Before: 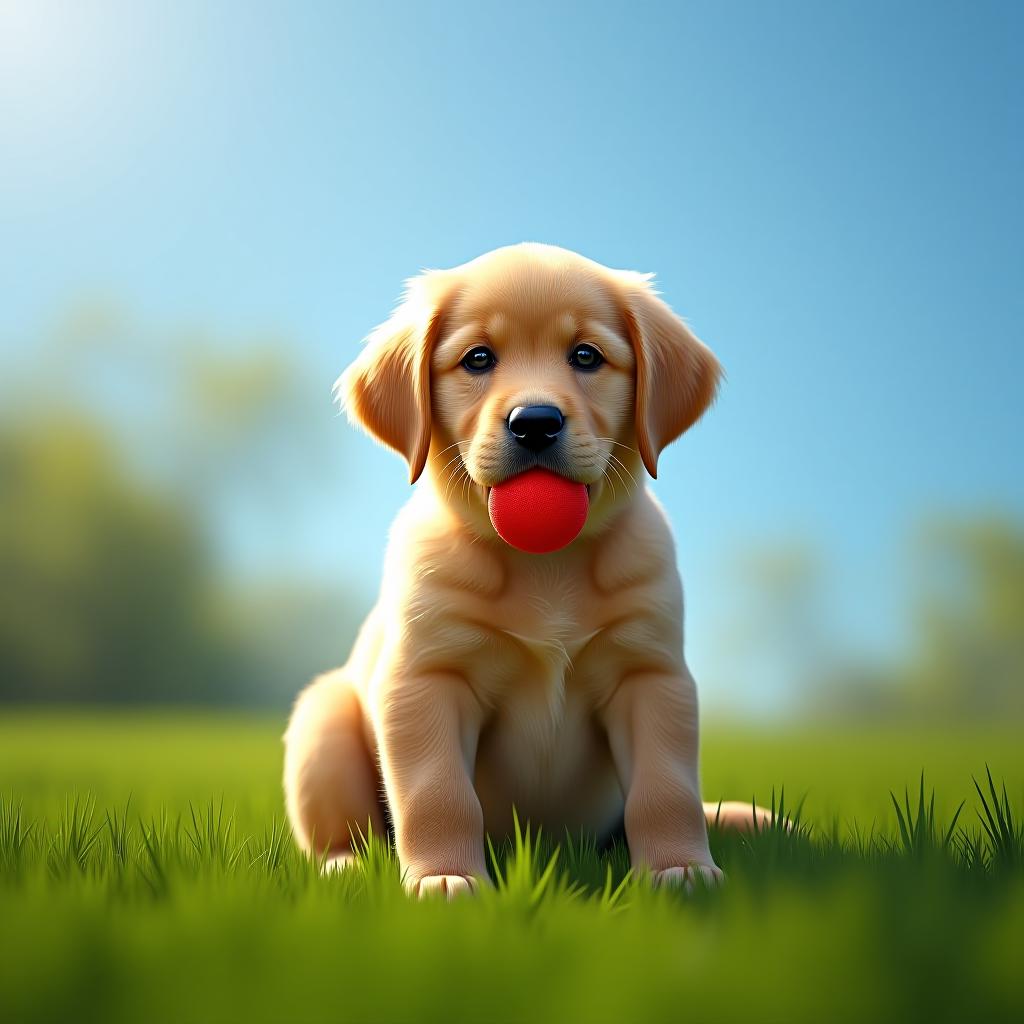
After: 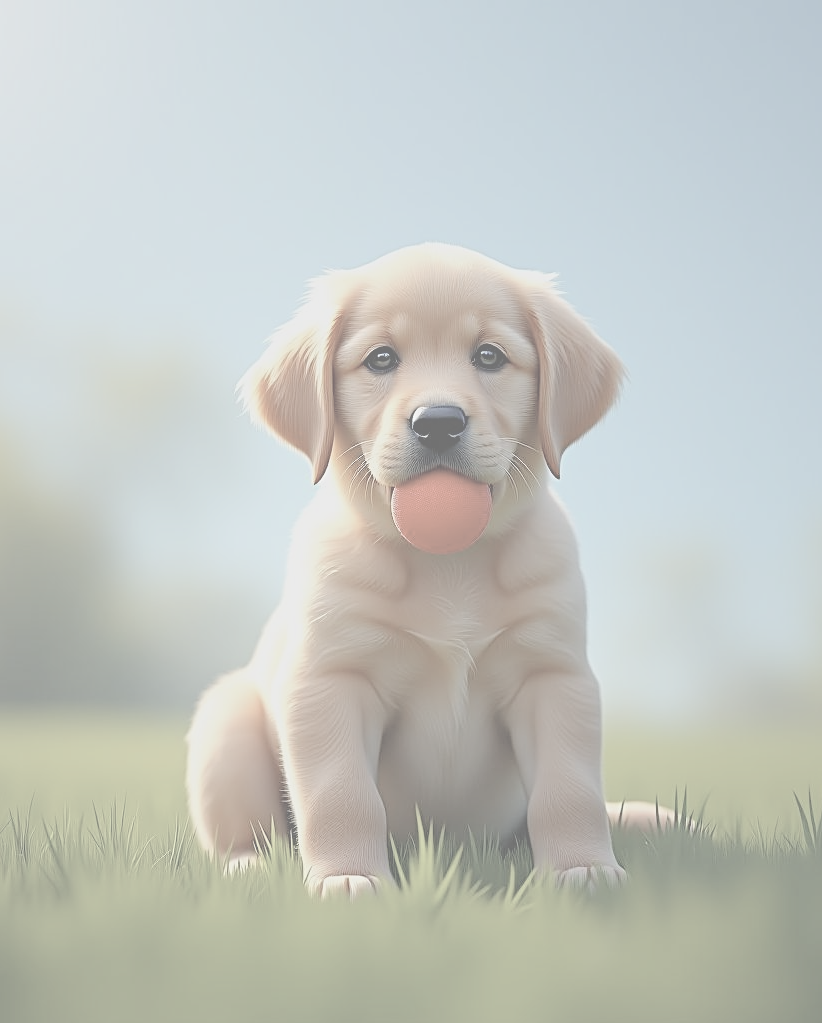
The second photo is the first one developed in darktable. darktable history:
contrast brightness saturation: contrast -0.323, brightness 0.734, saturation -0.762
sharpen: on, module defaults
crop and rotate: left 9.546%, right 10.129%
